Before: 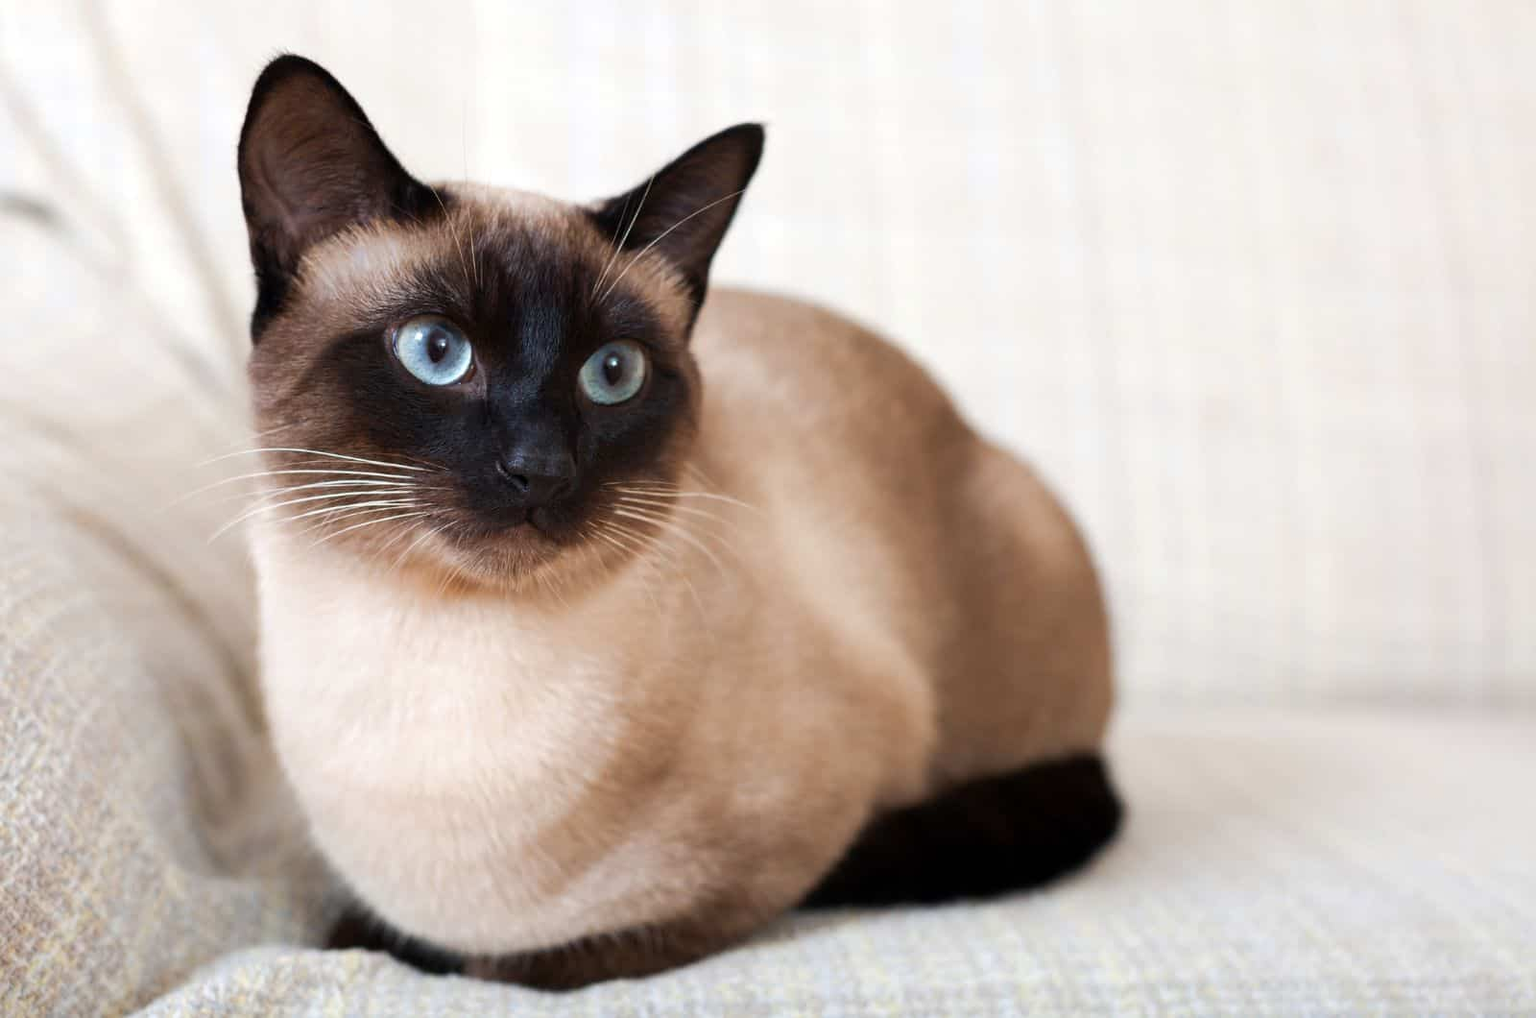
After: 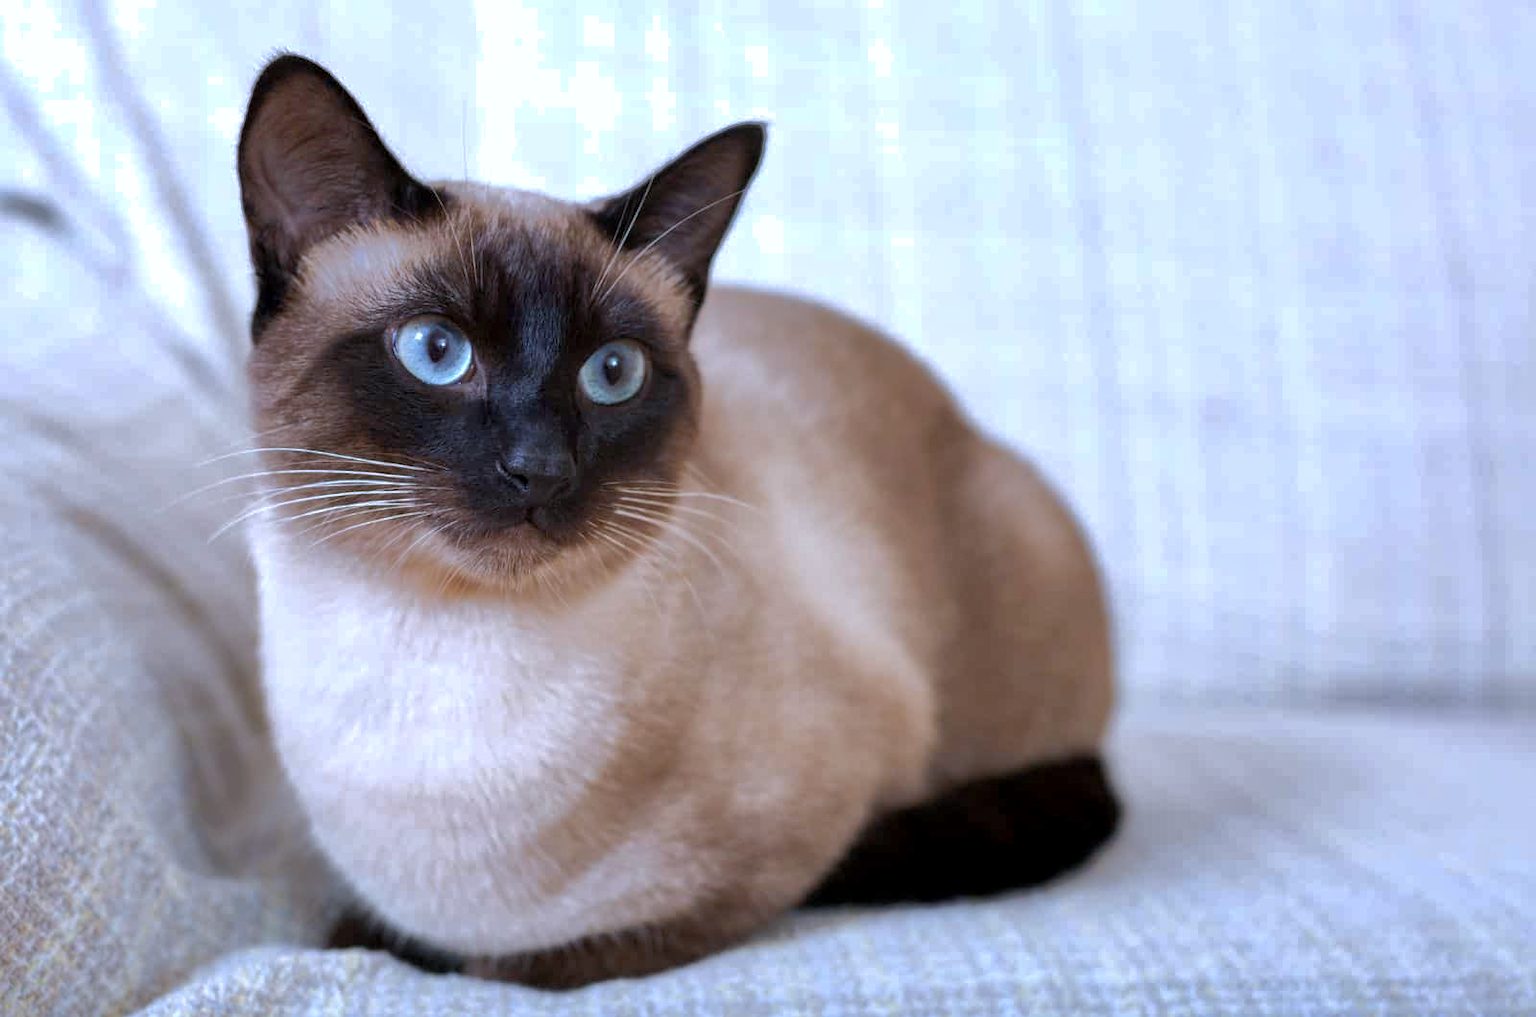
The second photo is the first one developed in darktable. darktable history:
shadows and highlights: shadows 40, highlights -60
white balance: red 0.948, green 1.02, blue 1.176
local contrast: highlights 100%, shadows 100%, detail 120%, midtone range 0.2
